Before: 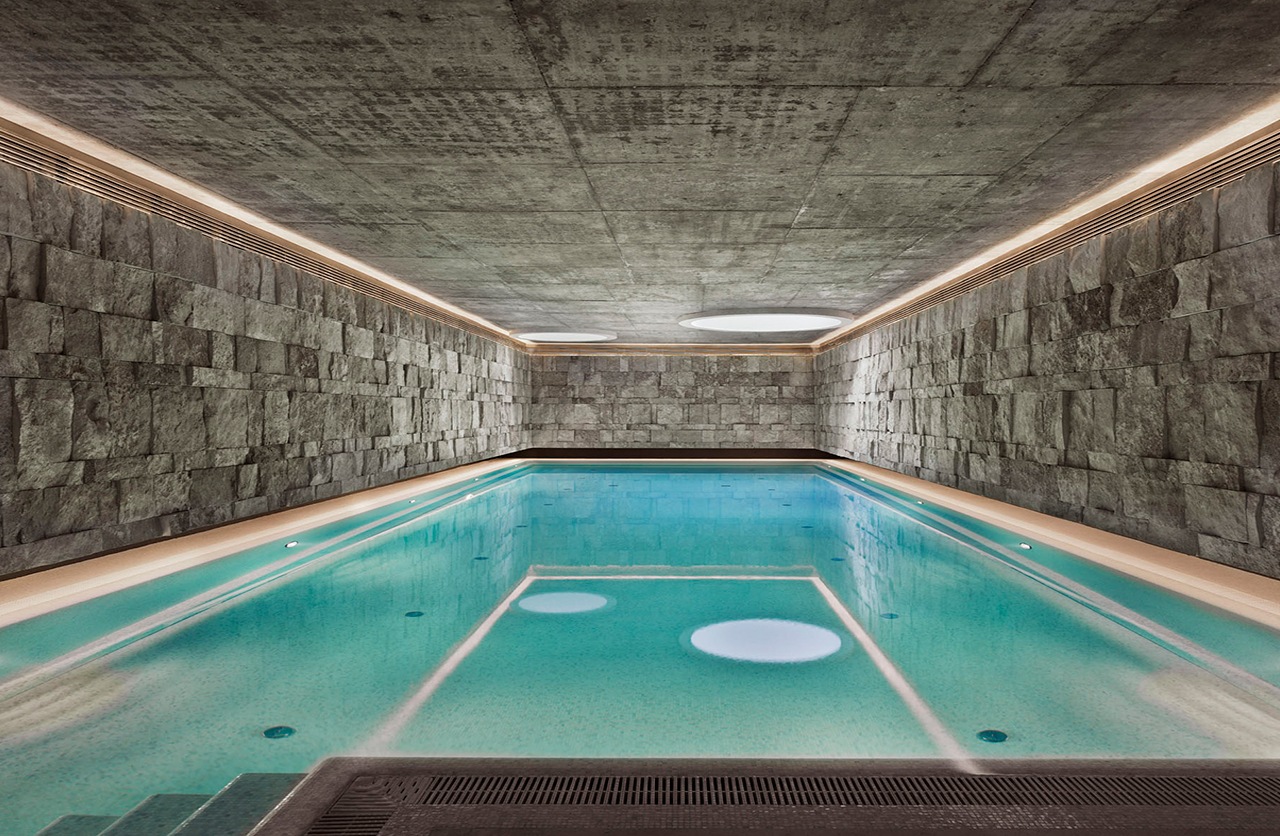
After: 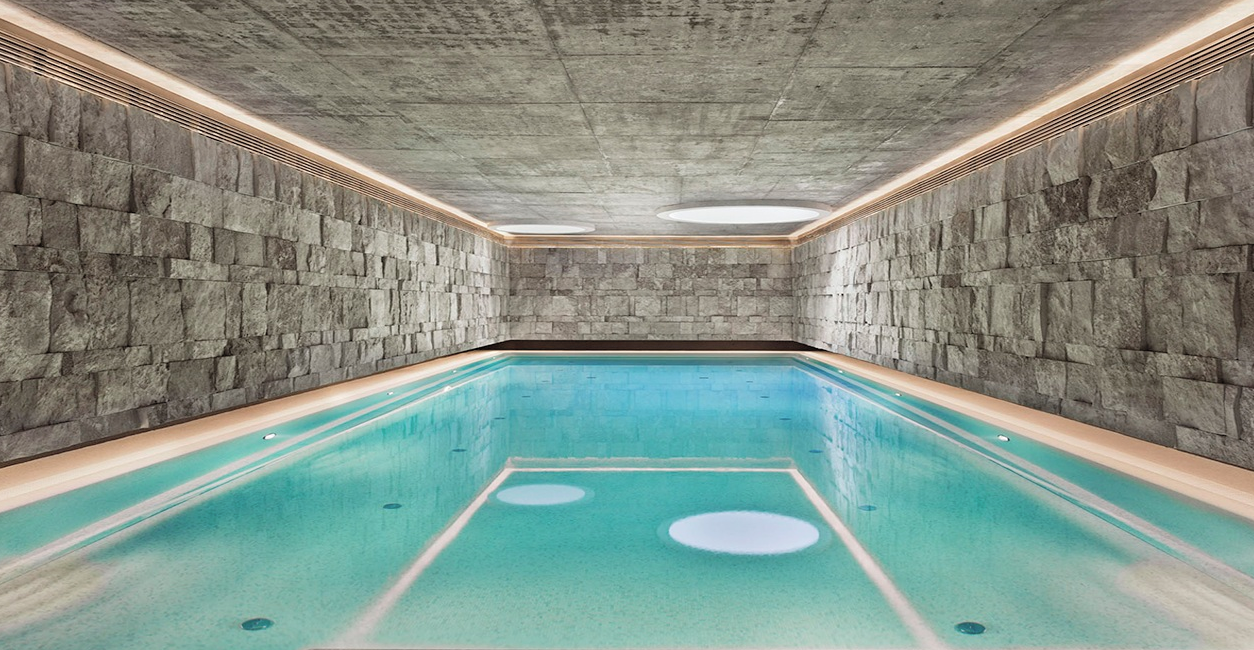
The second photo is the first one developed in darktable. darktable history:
contrast brightness saturation: brightness 0.15
crop and rotate: left 1.796%, top 12.942%, right 0.204%, bottom 9.264%
